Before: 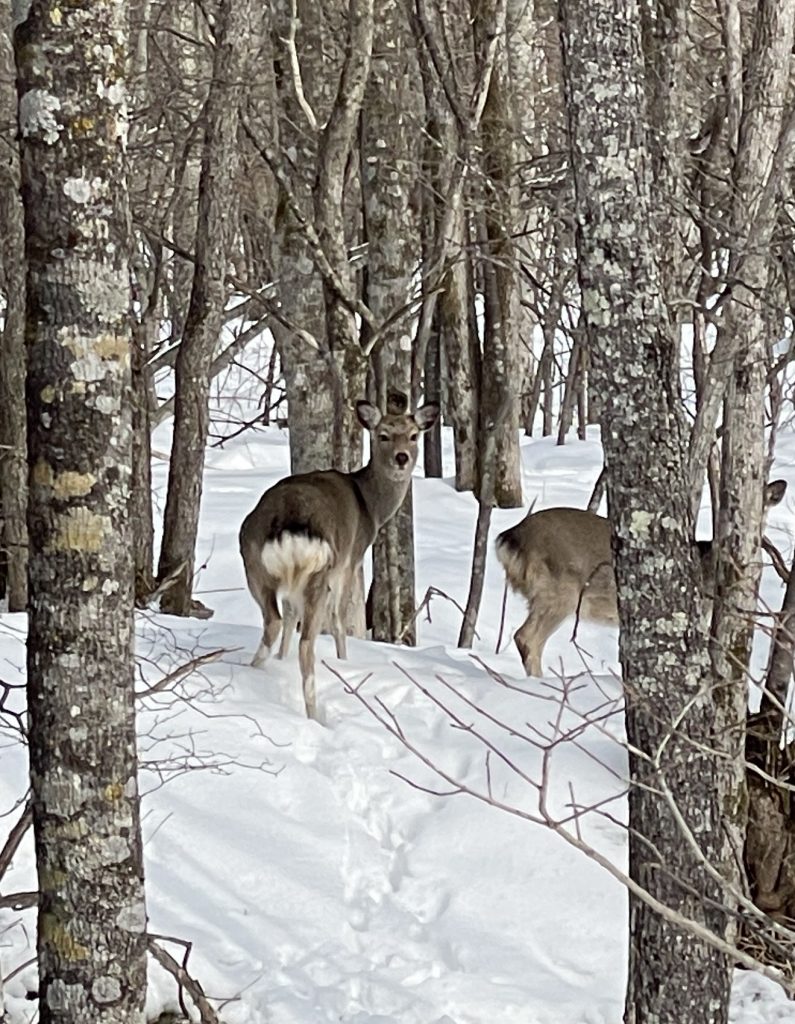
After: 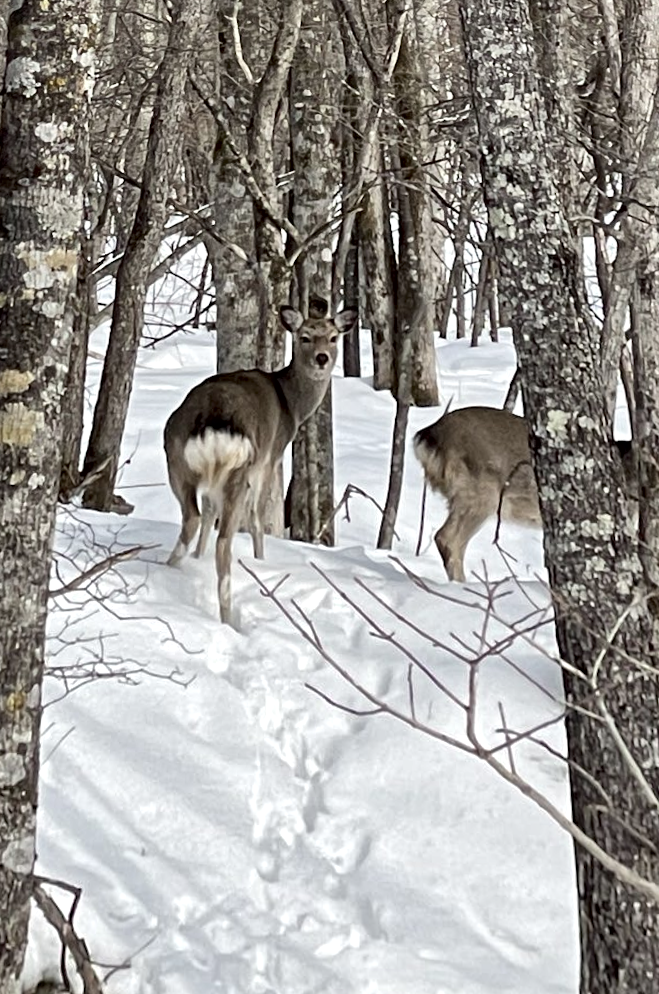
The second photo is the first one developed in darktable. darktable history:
contrast brightness saturation: saturation -0.1
rotate and perspective: rotation 0.72°, lens shift (vertical) -0.352, lens shift (horizontal) -0.051, crop left 0.152, crop right 0.859, crop top 0.019, crop bottom 0.964
local contrast: mode bilateral grid, contrast 20, coarseness 50, detail 171%, midtone range 0.2
